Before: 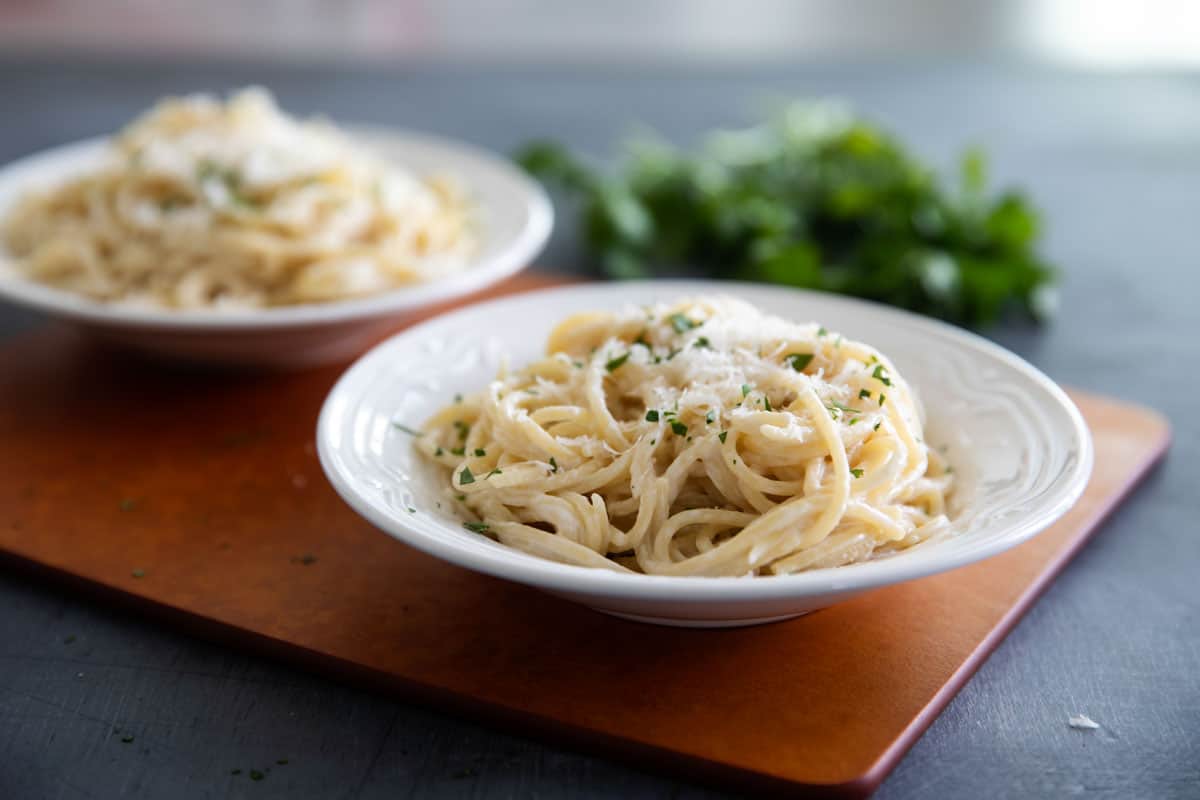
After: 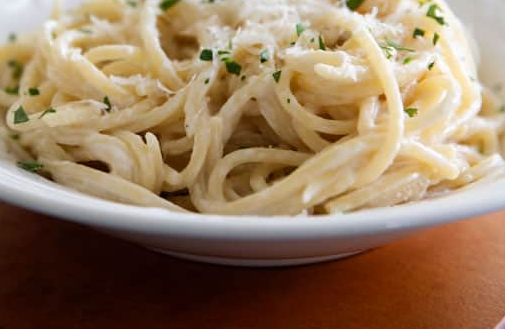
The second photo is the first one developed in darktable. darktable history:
crop: left 37.19%, top 45.171%, right 20.694%, bottom 13.646%
